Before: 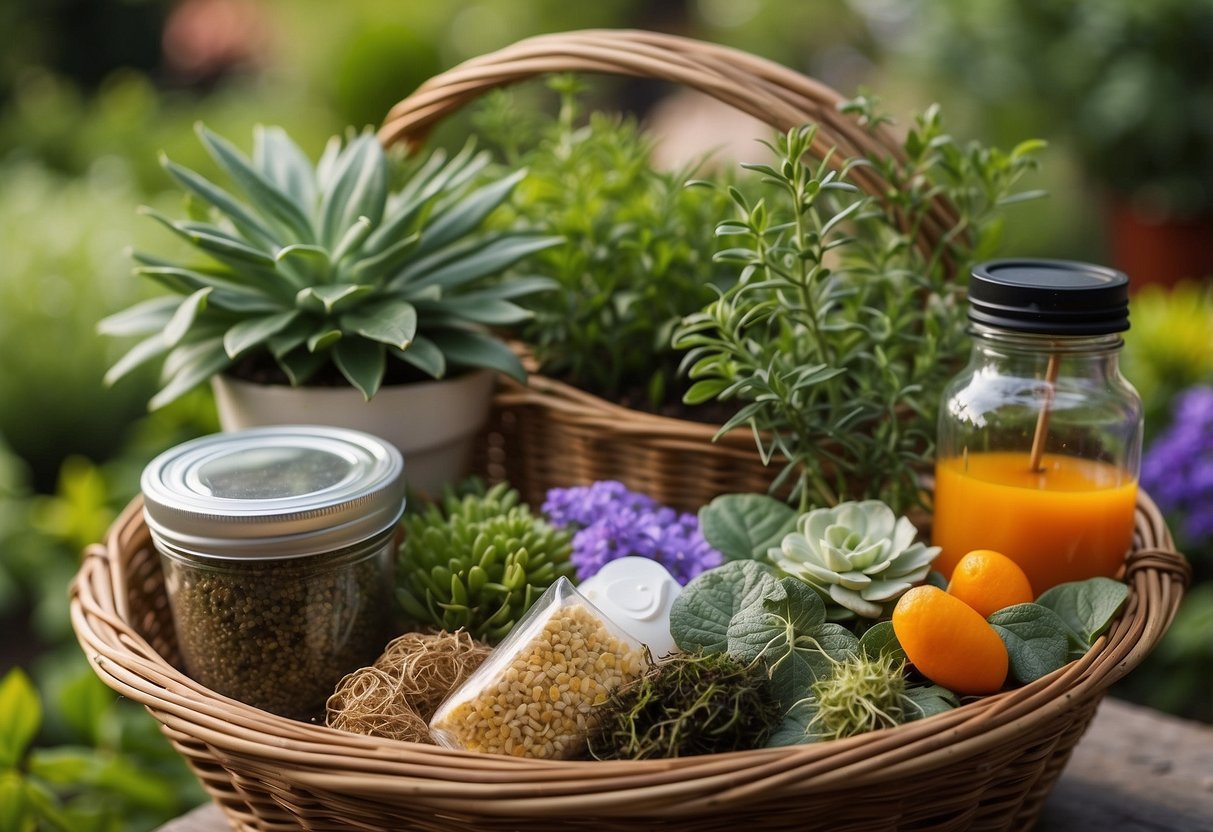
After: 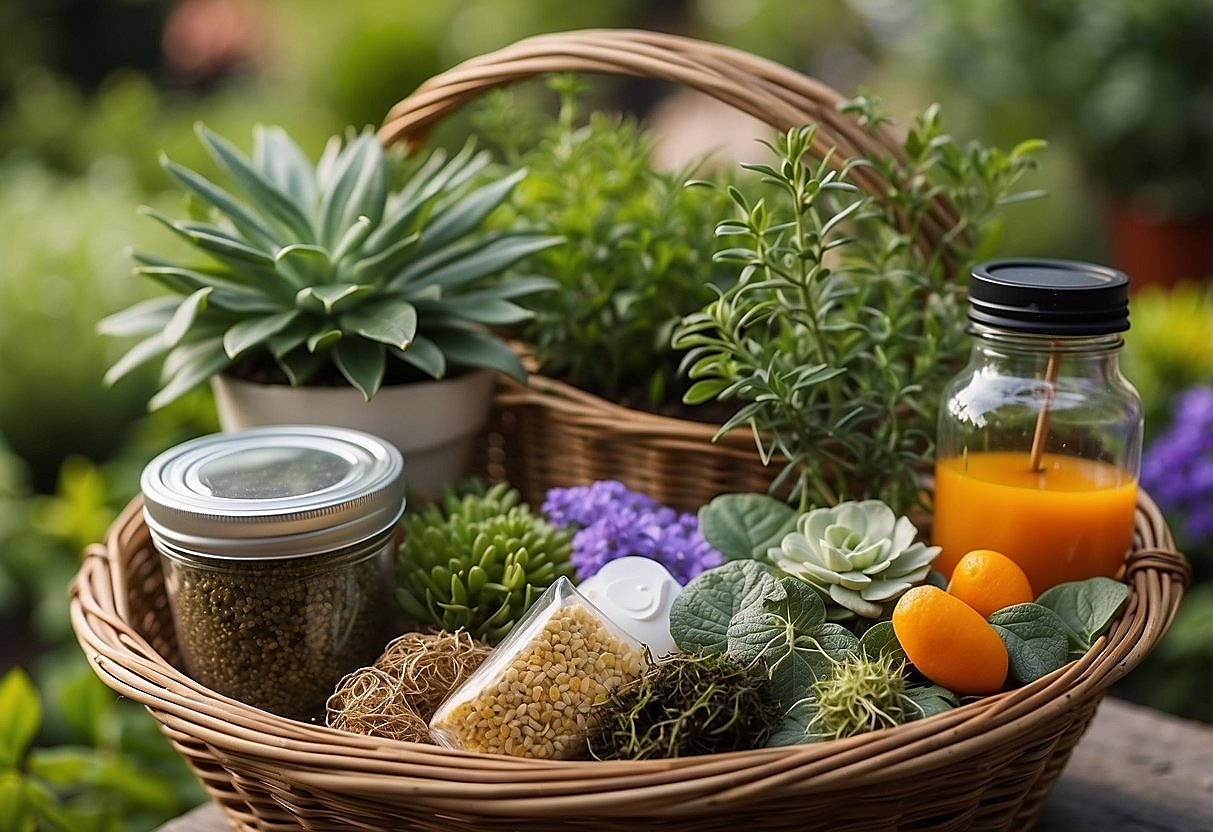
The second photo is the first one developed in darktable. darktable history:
sharpen: radius 1.362, amount 1.255, threshold 0.798
